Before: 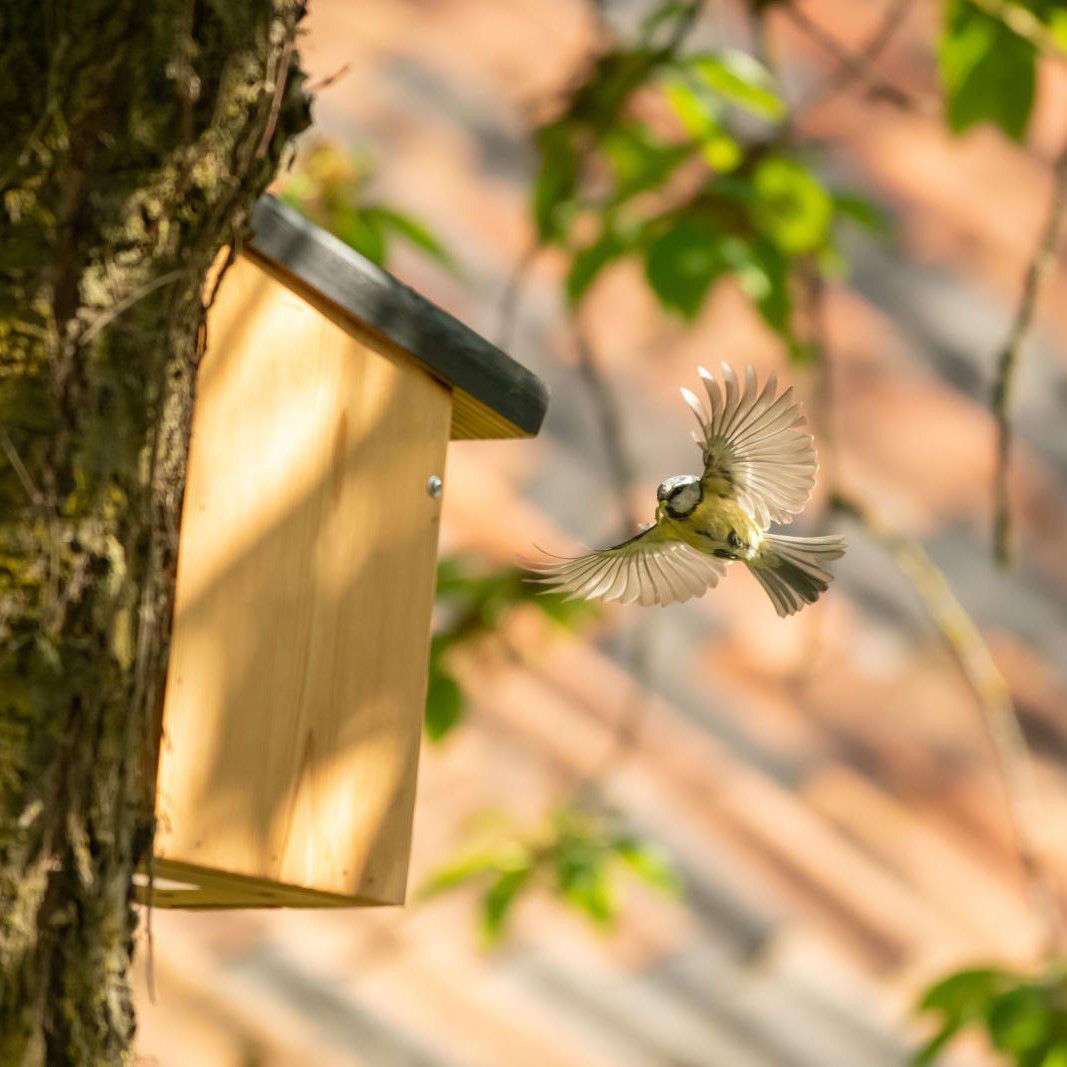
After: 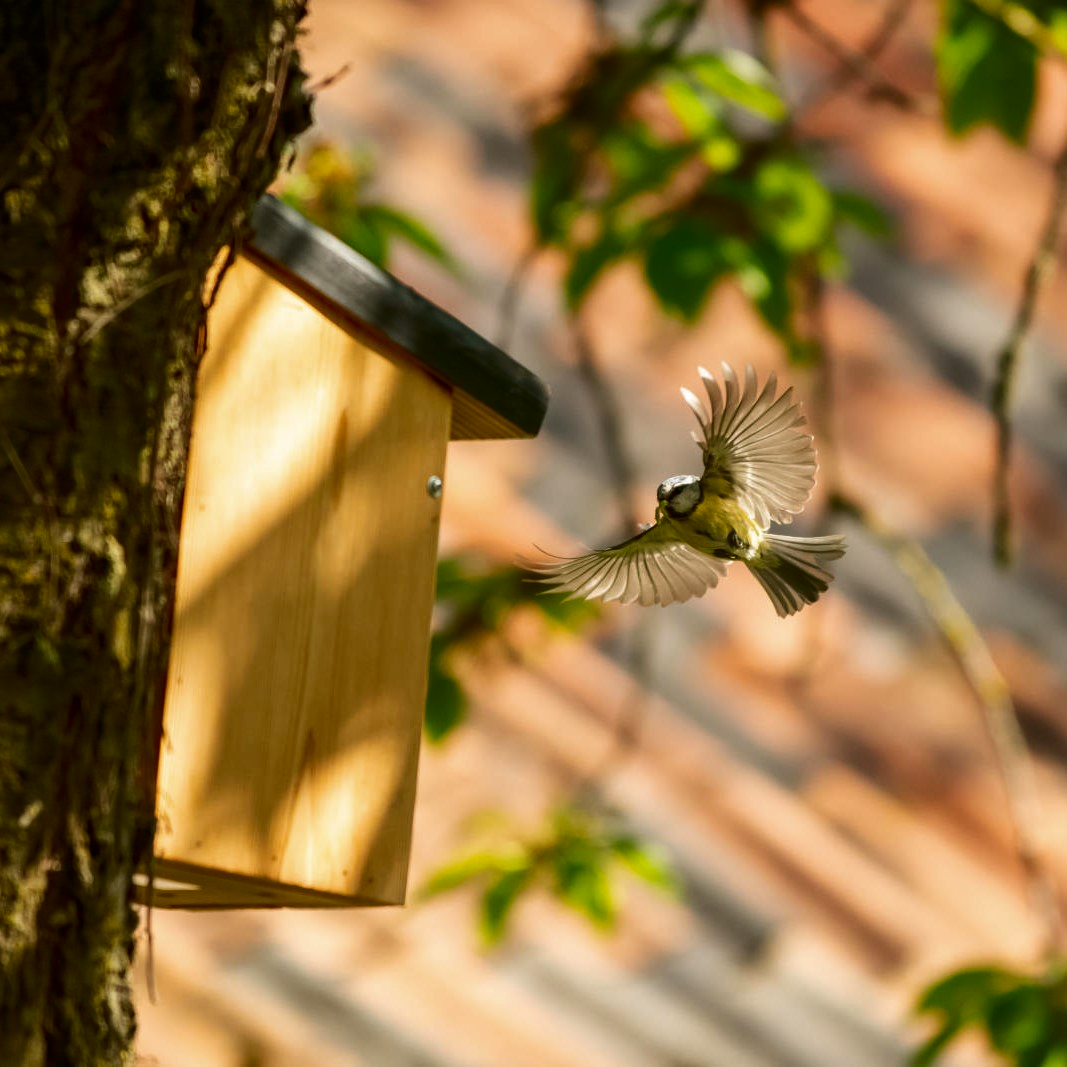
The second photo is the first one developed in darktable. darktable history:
contrast brightness saturation: contrast 0.102, brightness -0.258, saturation 0.147
